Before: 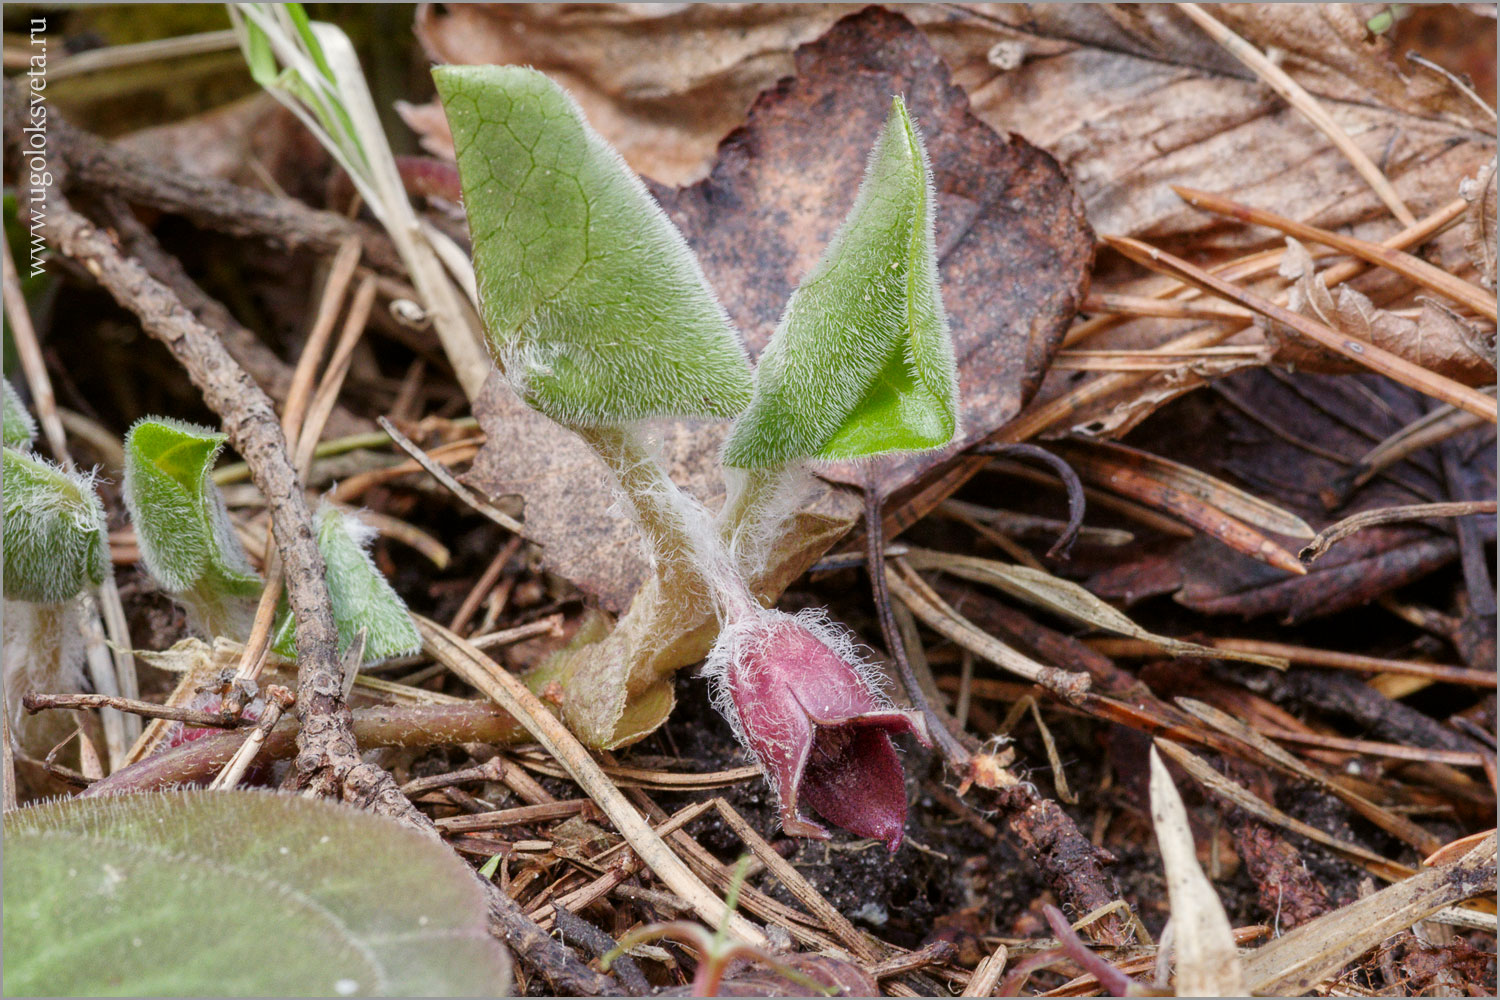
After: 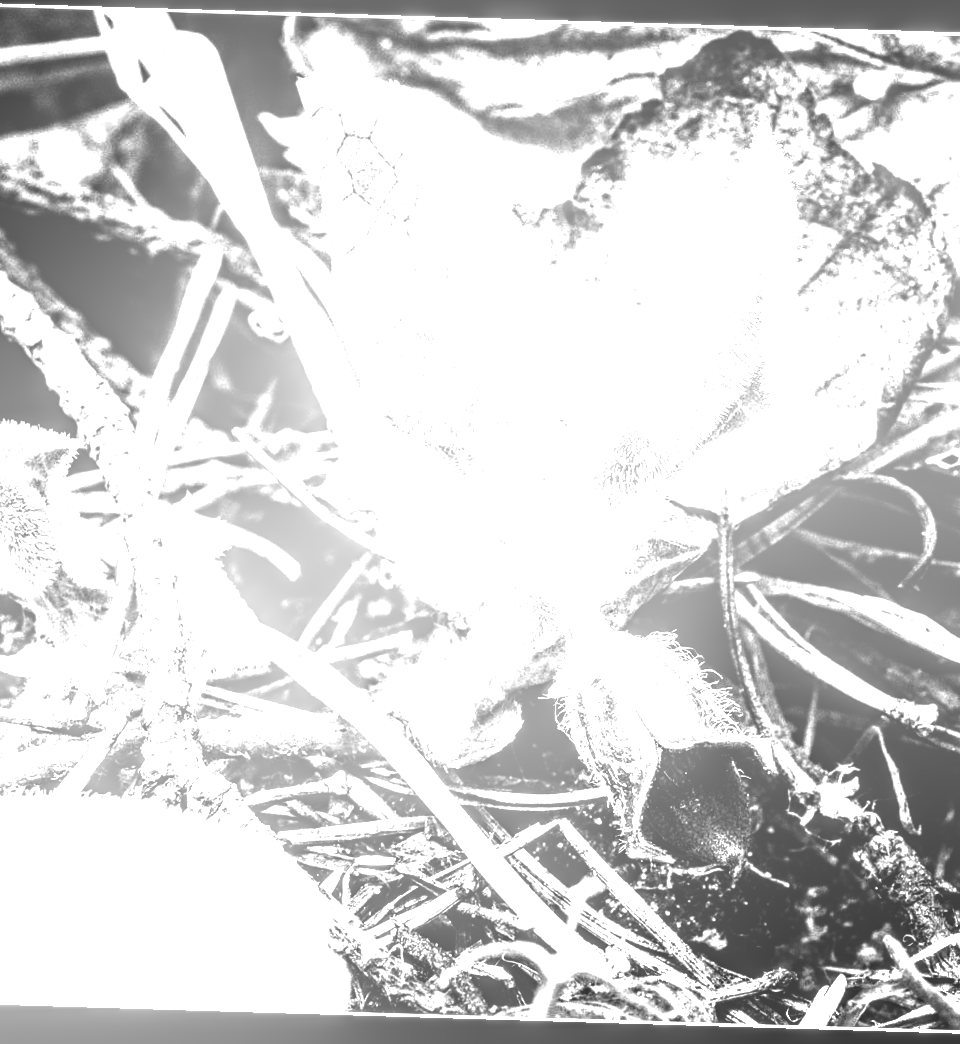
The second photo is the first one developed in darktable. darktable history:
local contrast: highlights 0%, shadows 0%, detail 133%
exposure: black level correction 0.001, exposure 1.735 EV, compensate highlight preservation false
crop: left 10.644%, right 26.528%
base curve: curves: ch0 [(0, 0.02) (0.083, 0.036) (1, 1)], preserve colors none
contrast brightness saturation: contrast 0.02, brightness -1, saturation -1
color balance rgb: linear chroma grading › shadows 10%, linear chroma grading › highlights 10%, linear chroma grading › global chroma 15%, linear chroma grading › mid-tones 15%, perceptual saturation grading › global saturation 40%, perceptual saturation grading › highlights -25%, perceptual saturation grading › mid-tones 35%, perceptual saturation grading › shadows 35%, perceptual brilliance grading › global brilliance 11.29%, global vibrance 11.29%
rotate and perspective: rotation 1.72°, automatic cropping off
